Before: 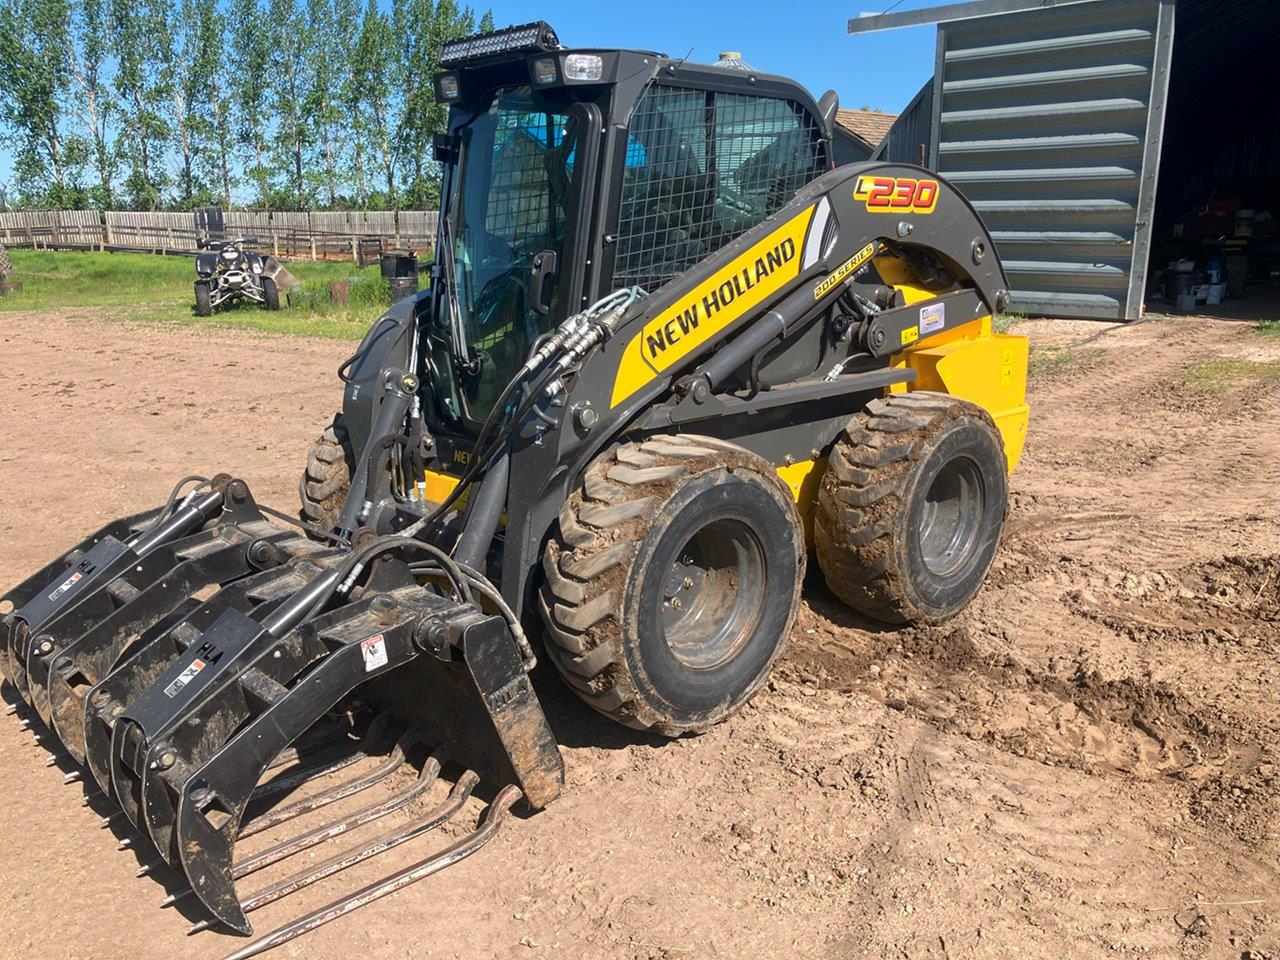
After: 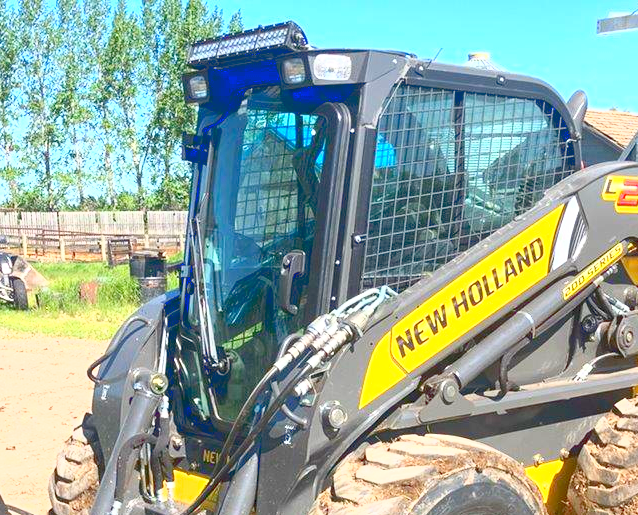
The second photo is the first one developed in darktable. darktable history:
tone curve: curves: ch0 [(0, 0) (0.003, 0.115) (0.011, 0.133) (0.025, 0.157) (0.044, 0.182) (0.069, 0.209) (0.1, 0.239) (0.136, 0.279) (0.177, 0.326) (0.224, 0.379) (0.277, 0.436) (0.335, 0.507) (0.399, 0.587) (0.468, 0.671) (0.543, 0.75) (0.623, 0.837) (0.709, 0.916) (0.801, 0.978) (0.898, 0.985) (1, 1)], color space Lab, linked channels, preserve colors none
crop: left 19.616%, right 30.52%, bottom 46.34%
exposure: exposure 0.401 EV, compensate exposure bias true, compensate highlight preservation false
